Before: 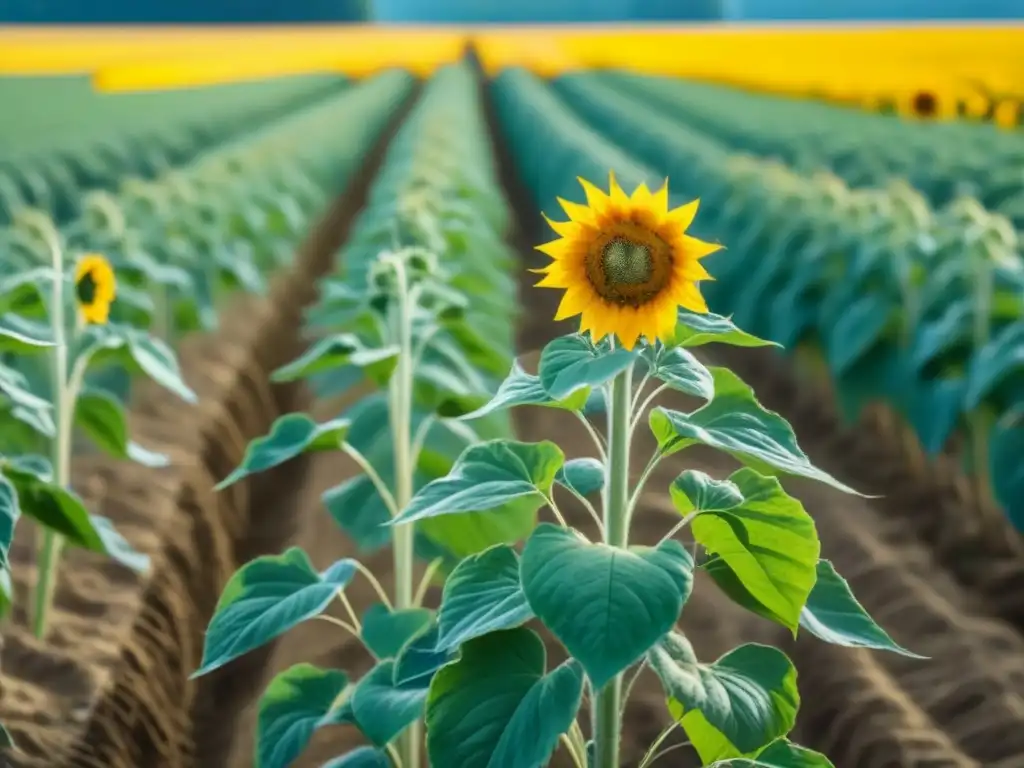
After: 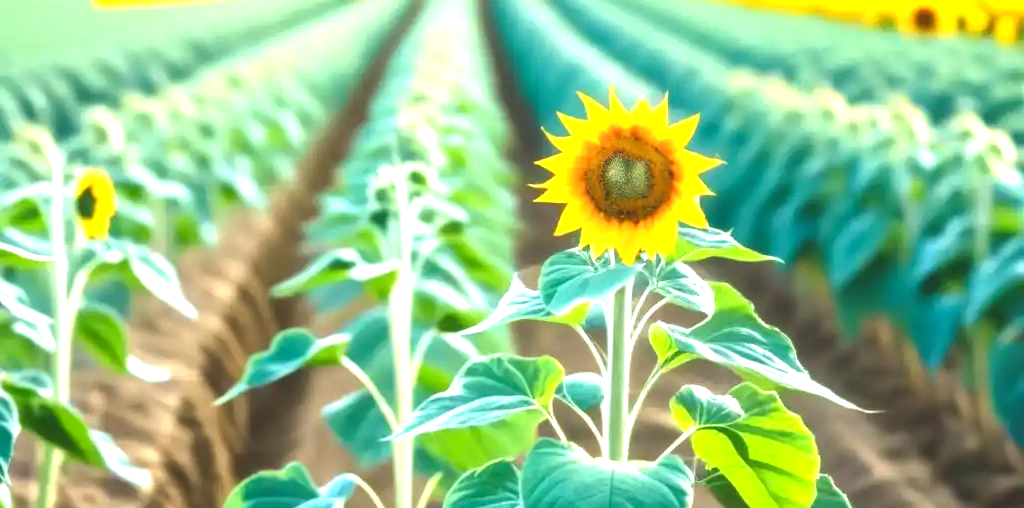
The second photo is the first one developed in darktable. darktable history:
color balance rgb: shadows lift › chroma 0.871%, shadows lift › hue 110.05°, power › luminance -8.971%, highlights gain › chroma 0.102%, highlights gain › hue 332.28°, perceptual saturation grading › global saturation 0.269%, perceptual saturation grading › mid-tones 11.252%, perceptual brilliance grading › global brilliance 10.22%, perceptual brilliance grading › shadows 15.831%
exposure: black level correction -0.005, exposure 1.003 EV, compensate highlight preservation false
crop: top 11.171%, bottom 22.654%
